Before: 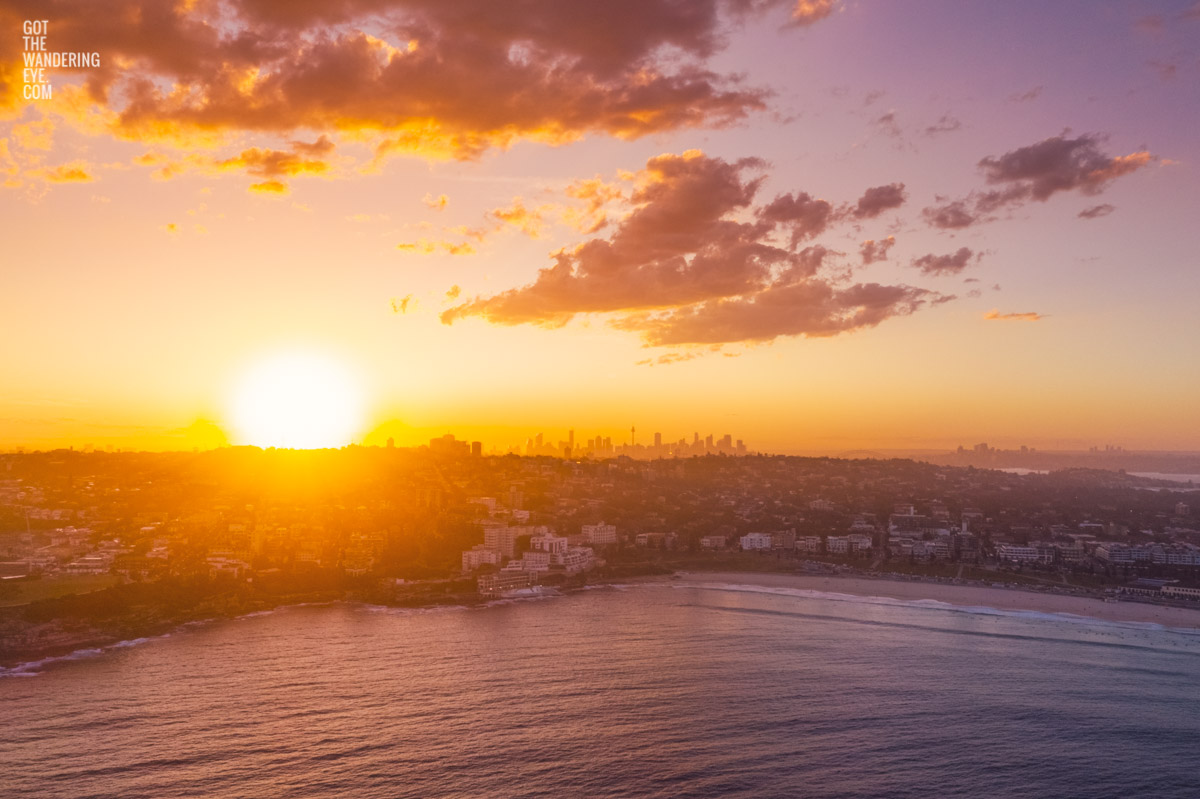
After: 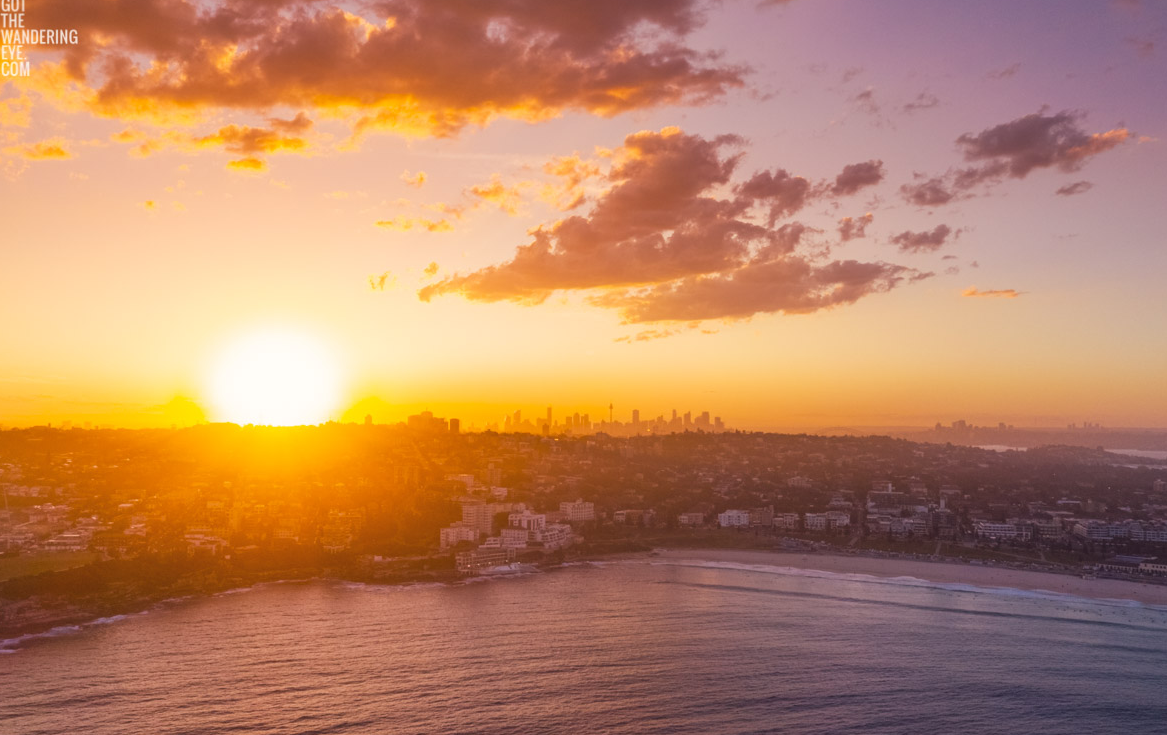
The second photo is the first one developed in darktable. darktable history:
crop: left 1.884%, top 2.946%, right 0.786%, bottom 4.947%
